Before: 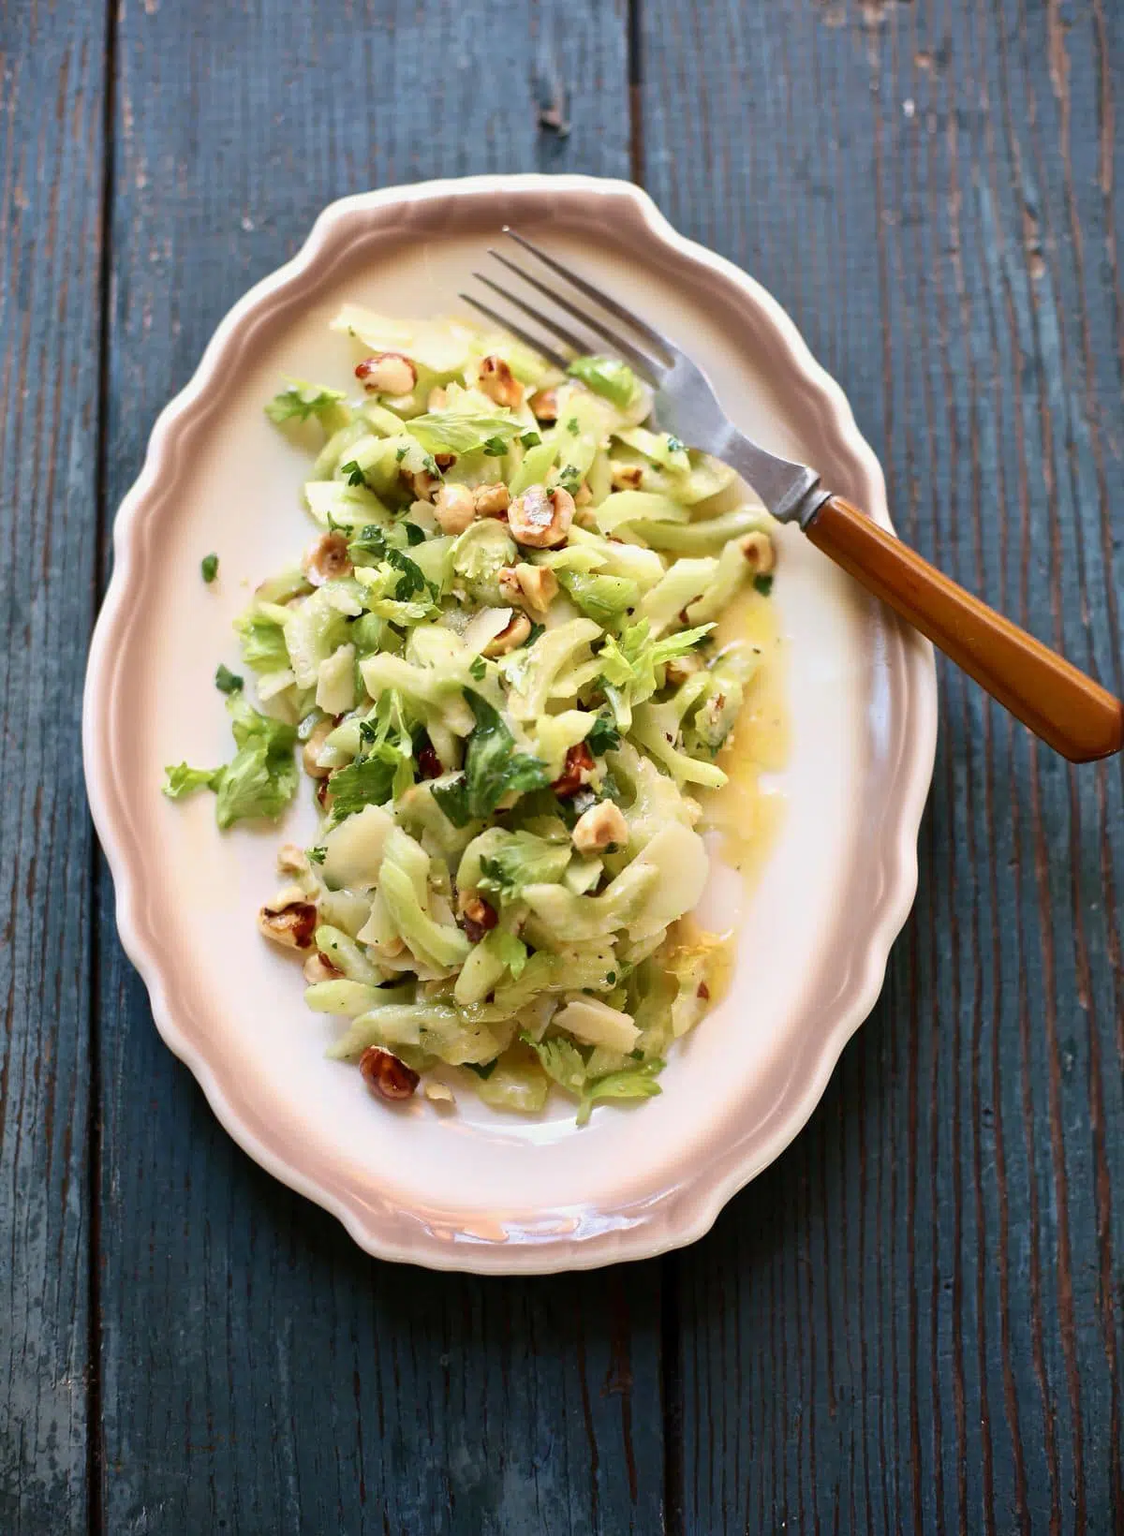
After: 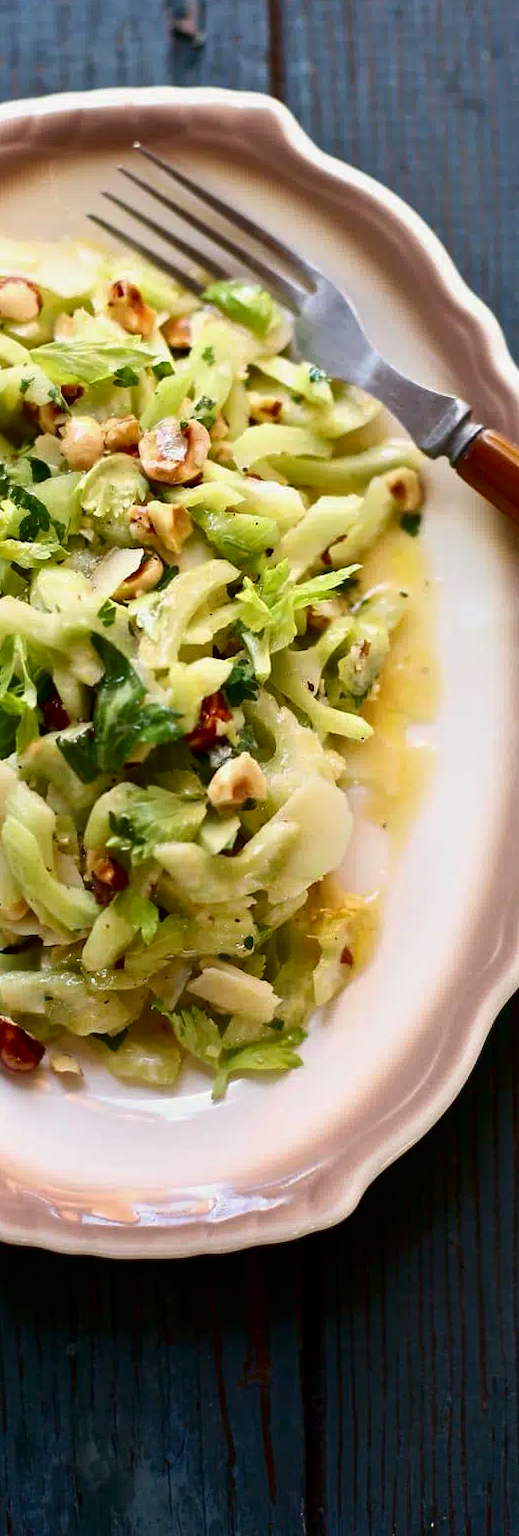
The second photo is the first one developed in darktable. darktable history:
contrast brightness saturation: contrast 0.068, brightness -0.141, saturation 0.107
crop: left 33.654%, top 6.07%, right 22.892%
